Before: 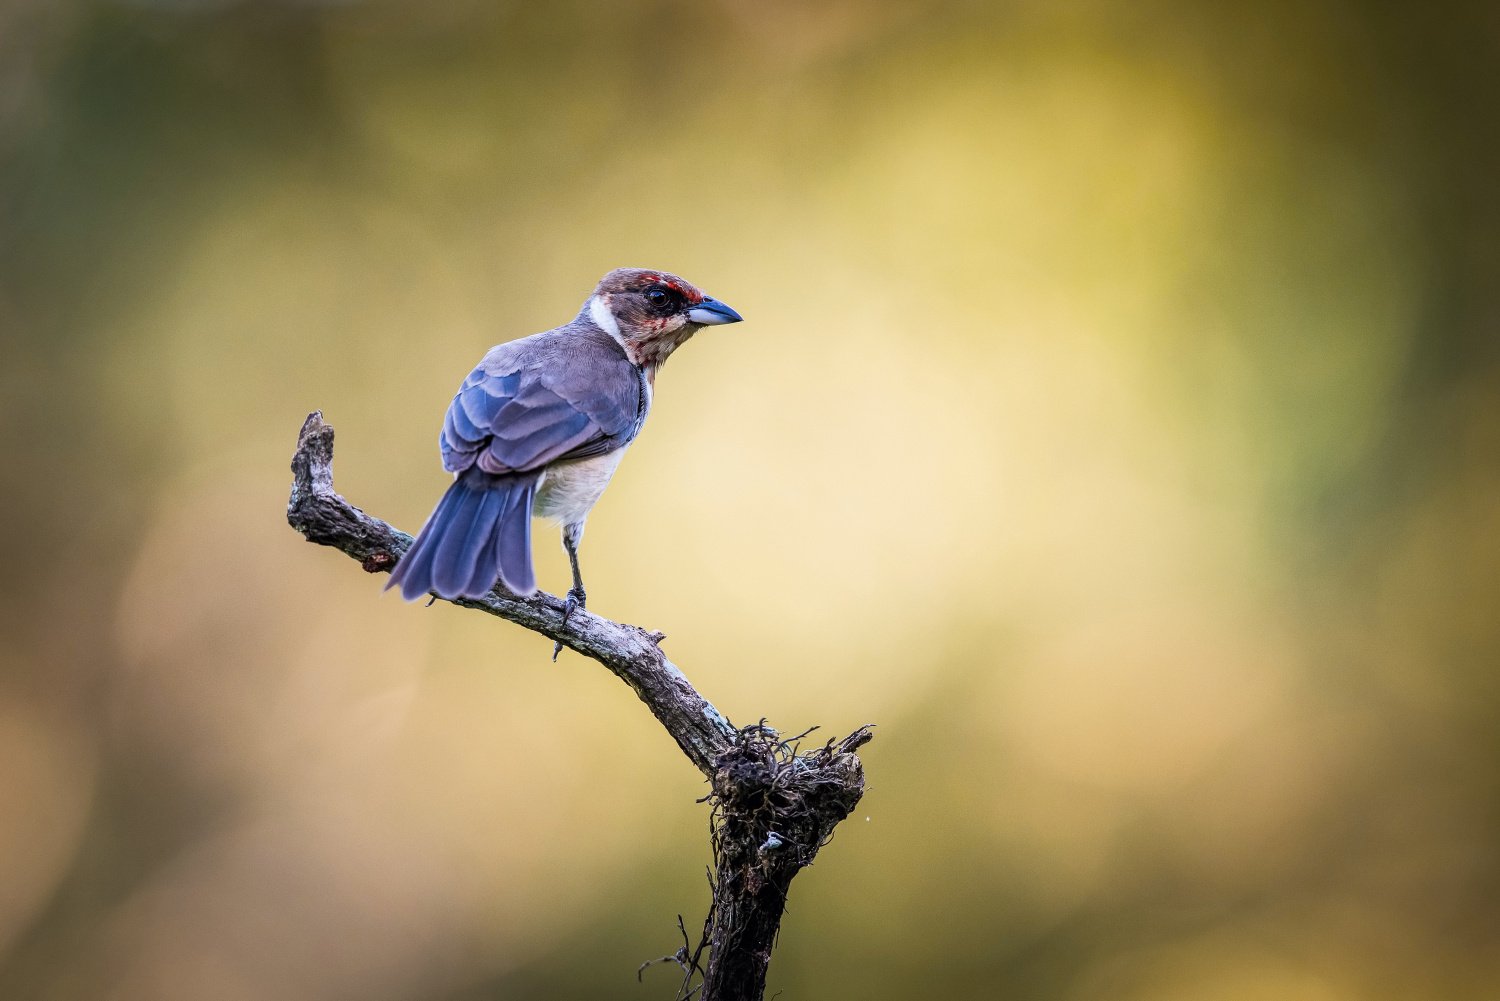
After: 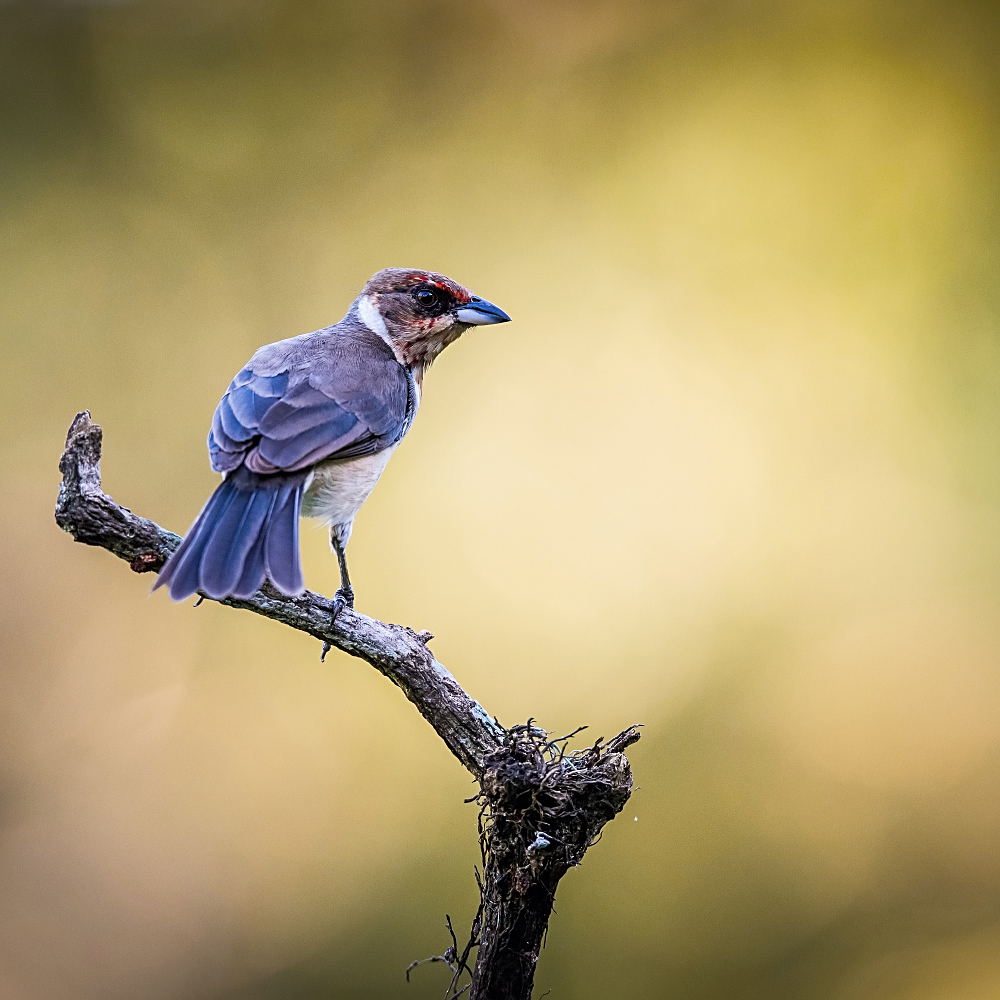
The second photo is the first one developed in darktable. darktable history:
sharpen: on, module defaults
crop and rotate: left 15.546%, right 17.787%
